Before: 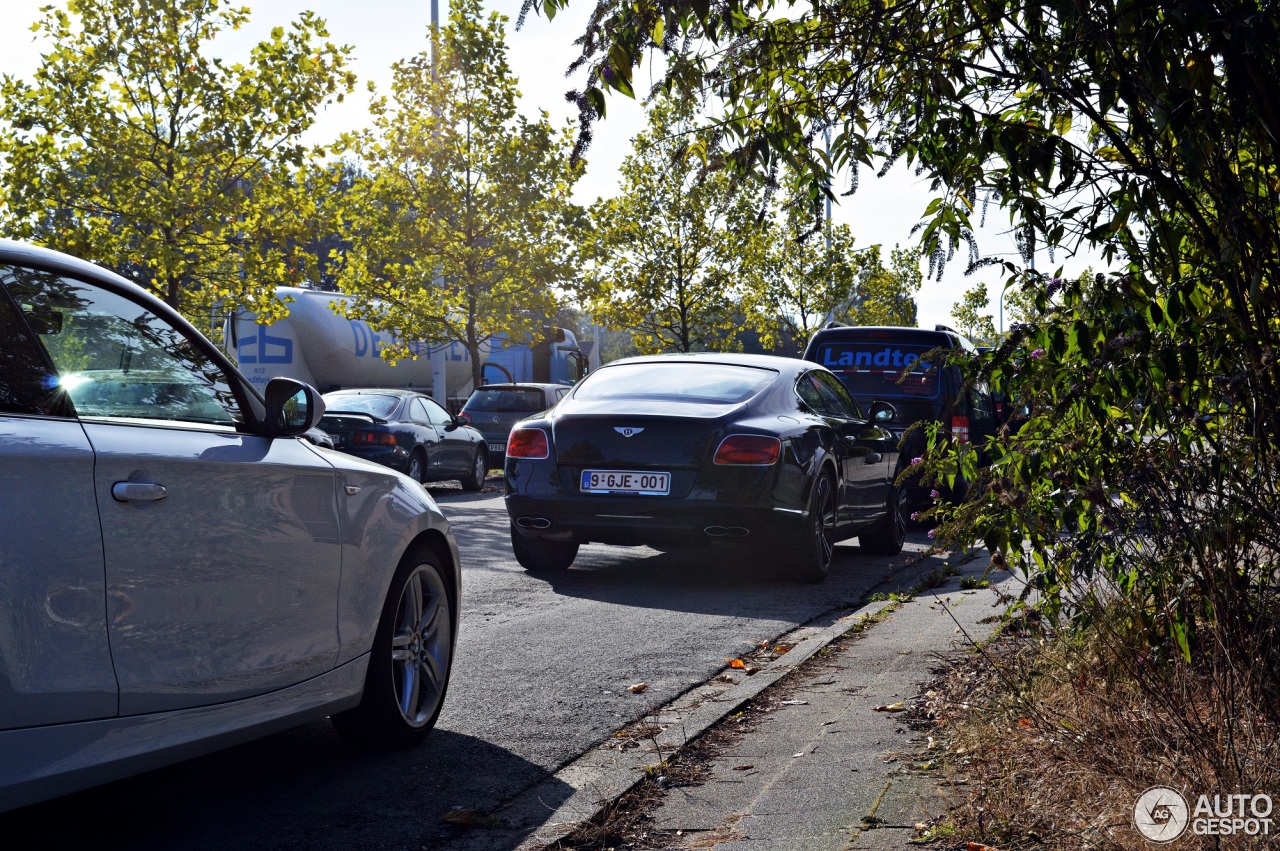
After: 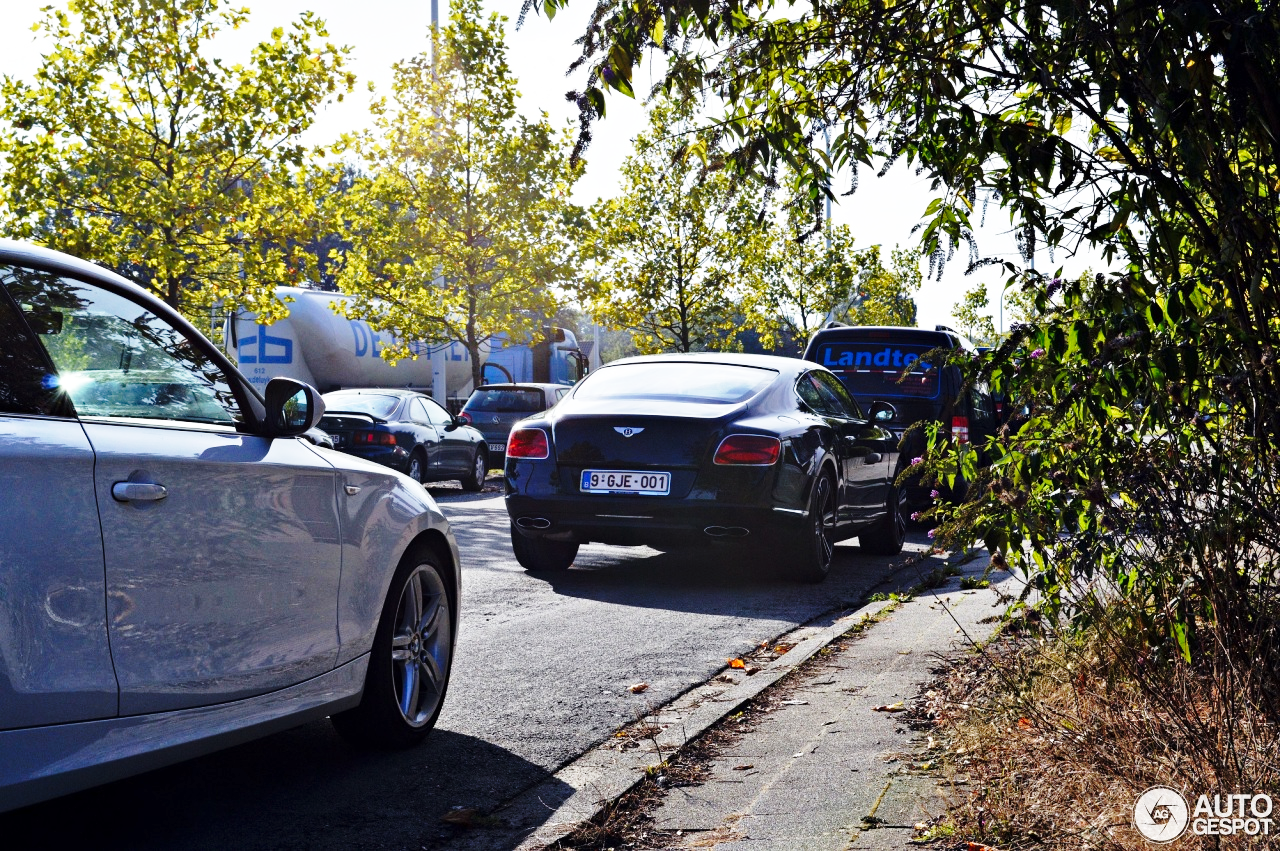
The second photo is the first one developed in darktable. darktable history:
base curve: curves: ch0 [(0, 0) (0.028, 0.03) (0.121, 0.232) (0.46, 0.748) (0.859, 0.968) (1, 1)], preserve colors none
shadows and highlights: shadows 37.8, highlights -27.59, soften with gaussian
